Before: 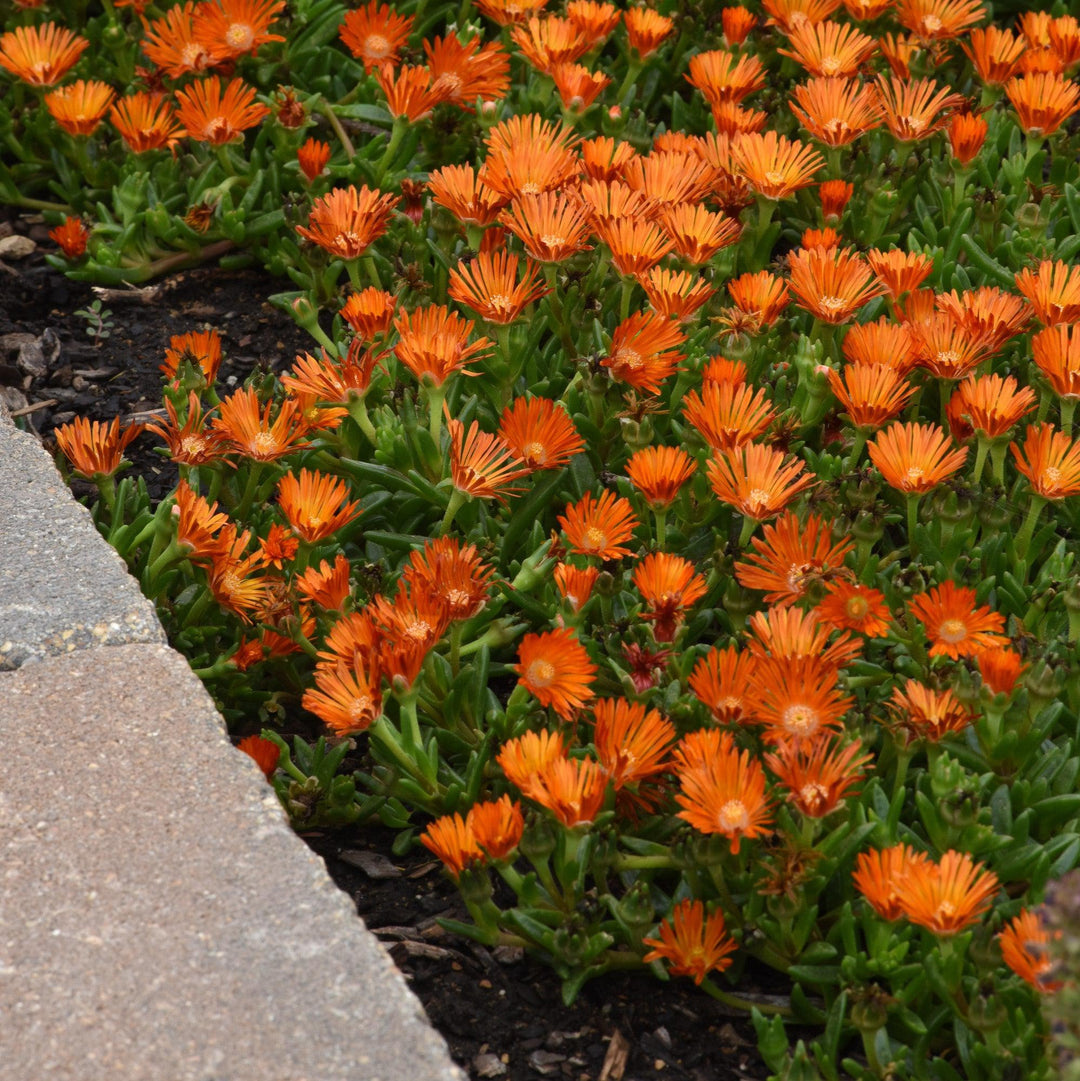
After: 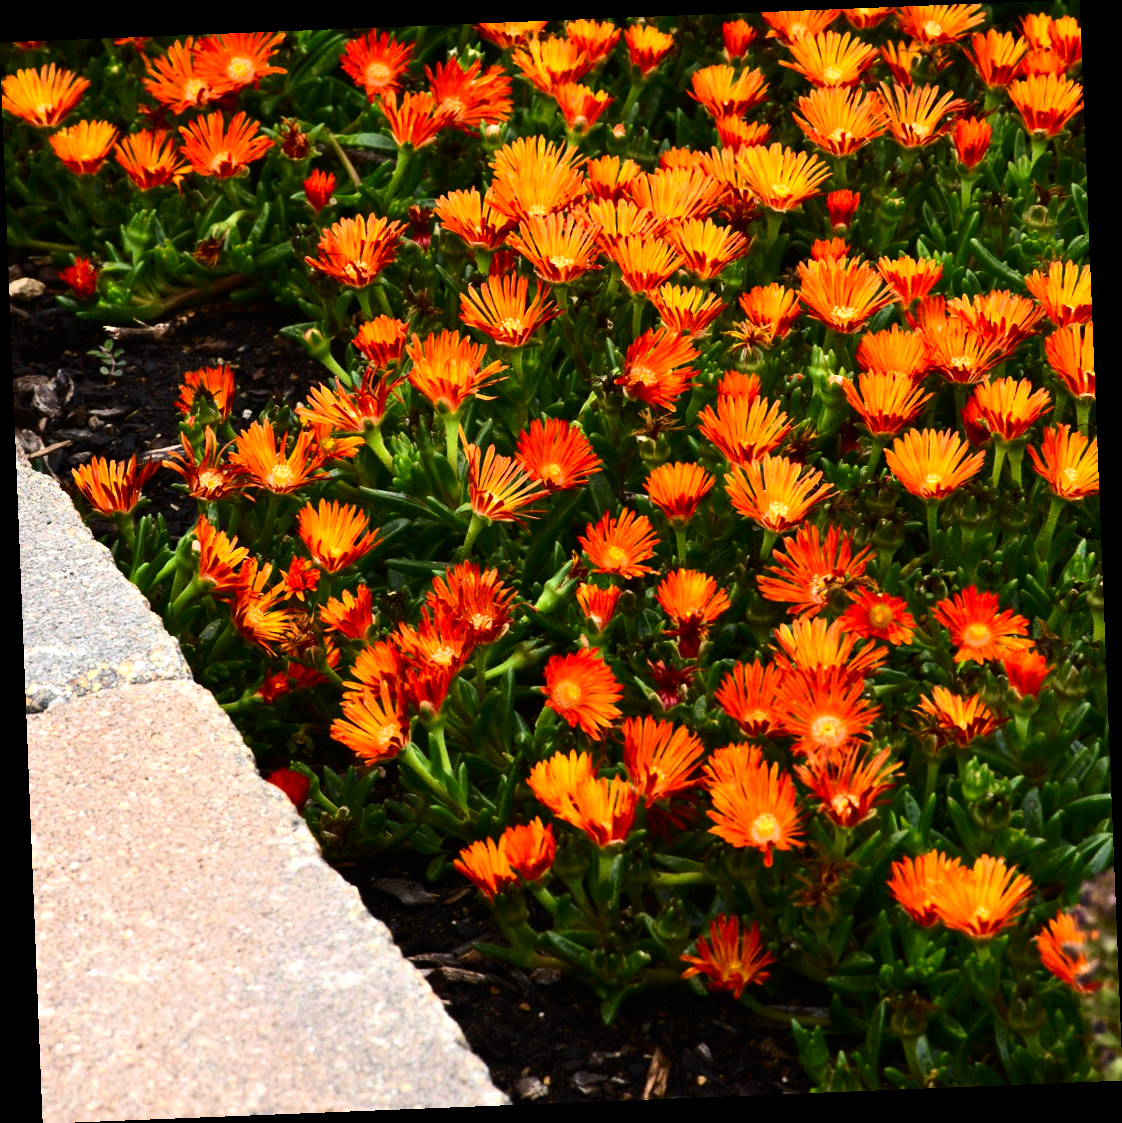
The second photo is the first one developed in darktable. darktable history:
contrast brightness saturation: contrast 0.18, saturation 0.3
rotate and perspective: rotation -2.29°, automatic cropping off
tone equalizer: -8 EV -1.08 EV, -7 EV -1.01 EV, -6 EV -0.867 EV, -5 EV -0.578 EV, -3 EV 0.578 EV, -2 EV 0.867 EV, -1 EV 1.01 EV, +0 EV 1.08 EV, edges refinement/feathering 500, mask exposure compensation -1.57 EV, preserve details no
